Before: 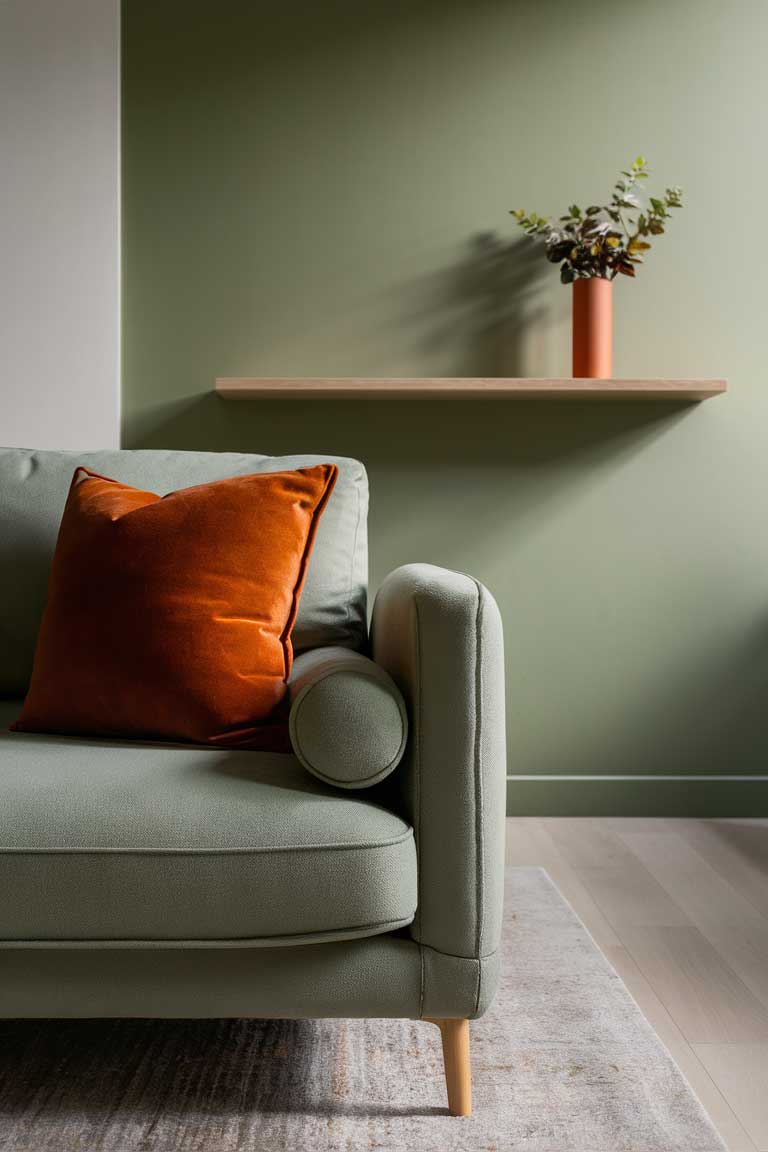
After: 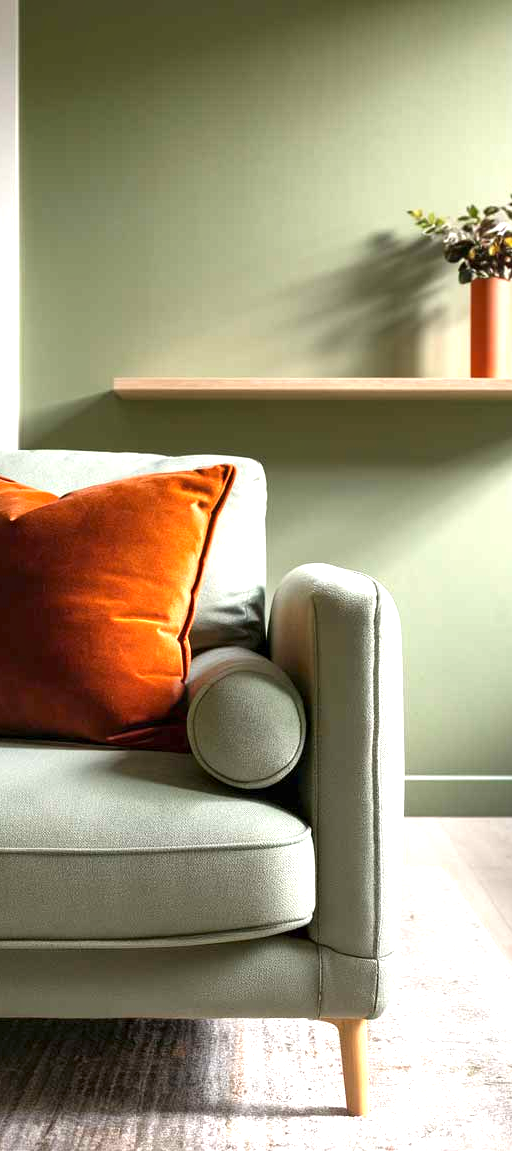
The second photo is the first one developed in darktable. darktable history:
vignetting: fall-off start 96.78%, fall-off radius 100.78%, saturation 0.378, width/height ratio 0.613
local contrast: mode bilateral grid, contrast 19, coarseness 51, detail 119%, midtone range 0.2
crop and rotate: left 13.4%, right 19.902%
exposure: black level correction 0, exposure 1.33 EV, compensate highlight preservation false
